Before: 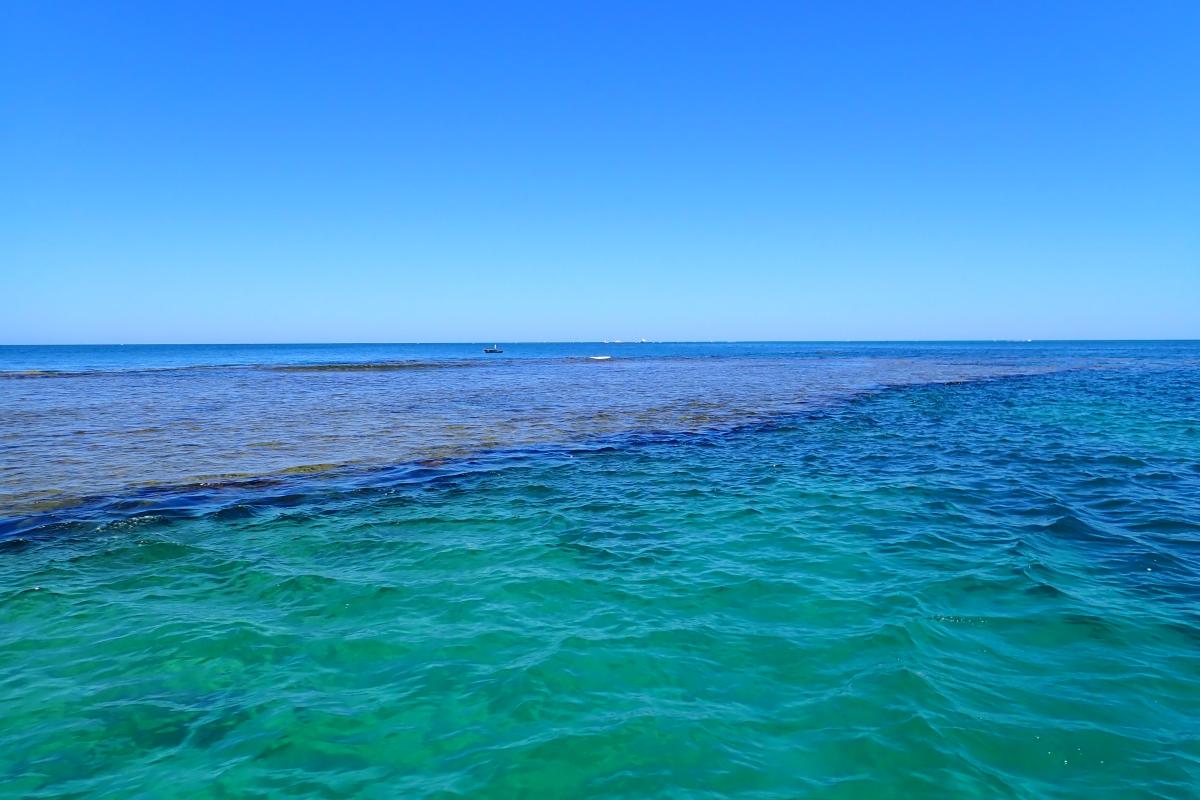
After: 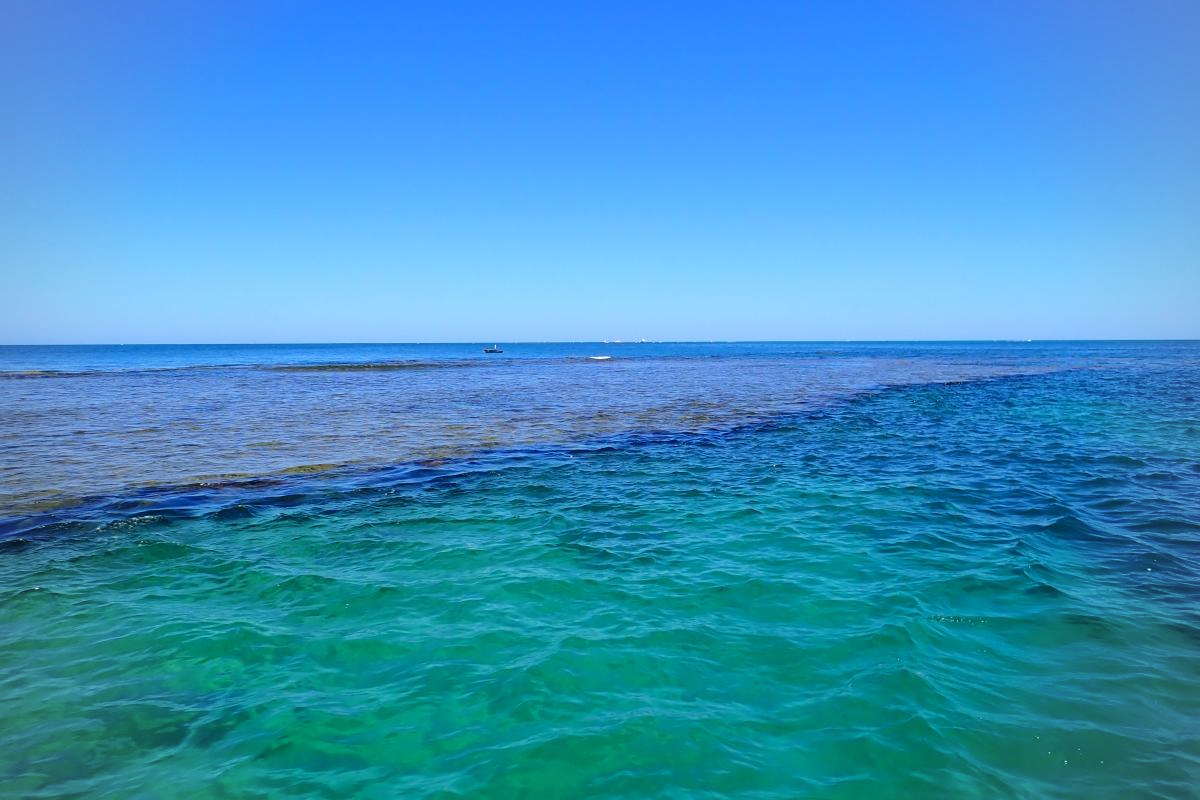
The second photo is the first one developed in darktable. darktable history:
vignetting: fall-off radius 92.59%
